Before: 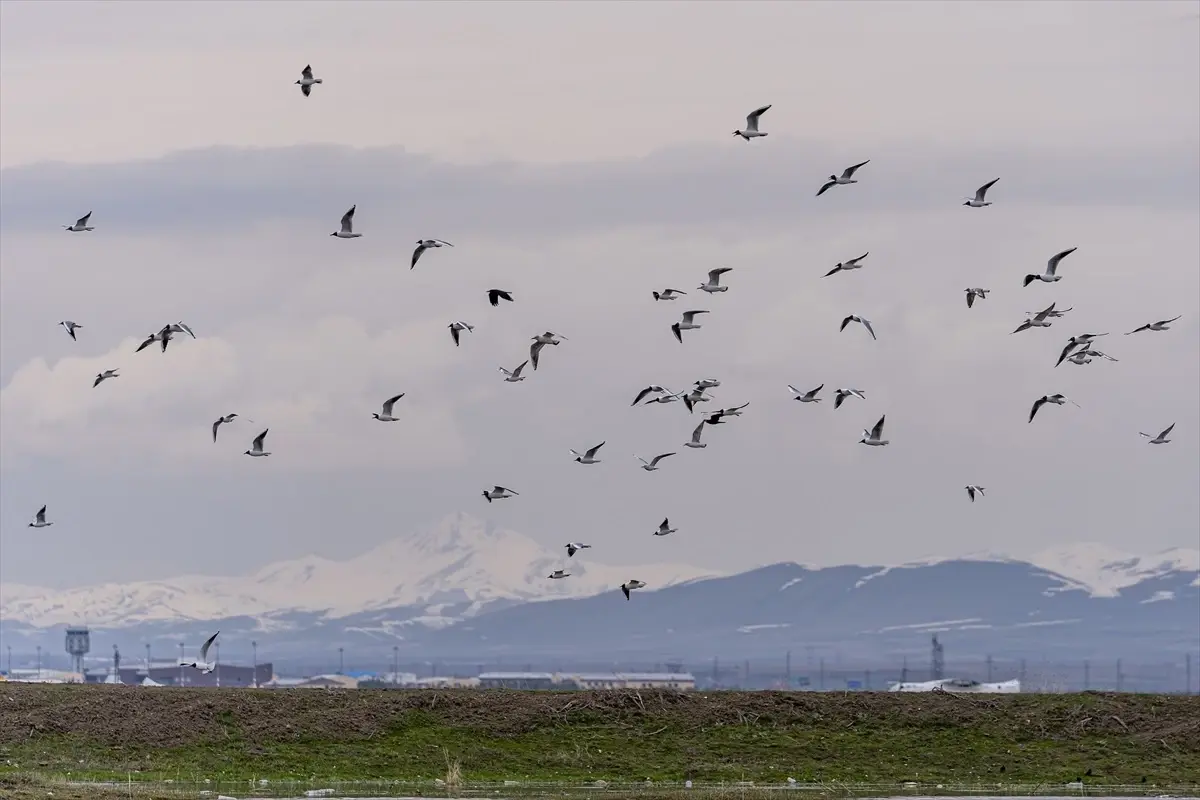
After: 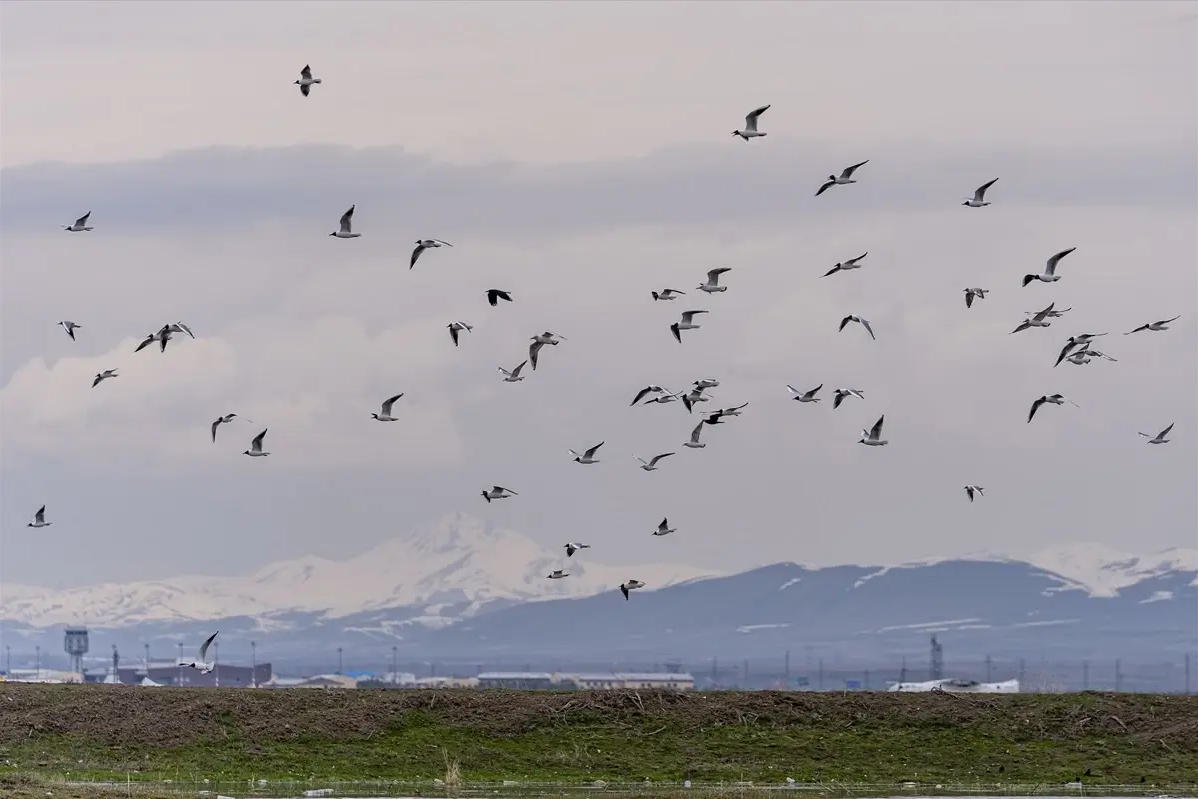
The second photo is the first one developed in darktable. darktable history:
exposure: compensate highlight preservation false
crop and rotate: left 0.097%, bottom 0.01%
